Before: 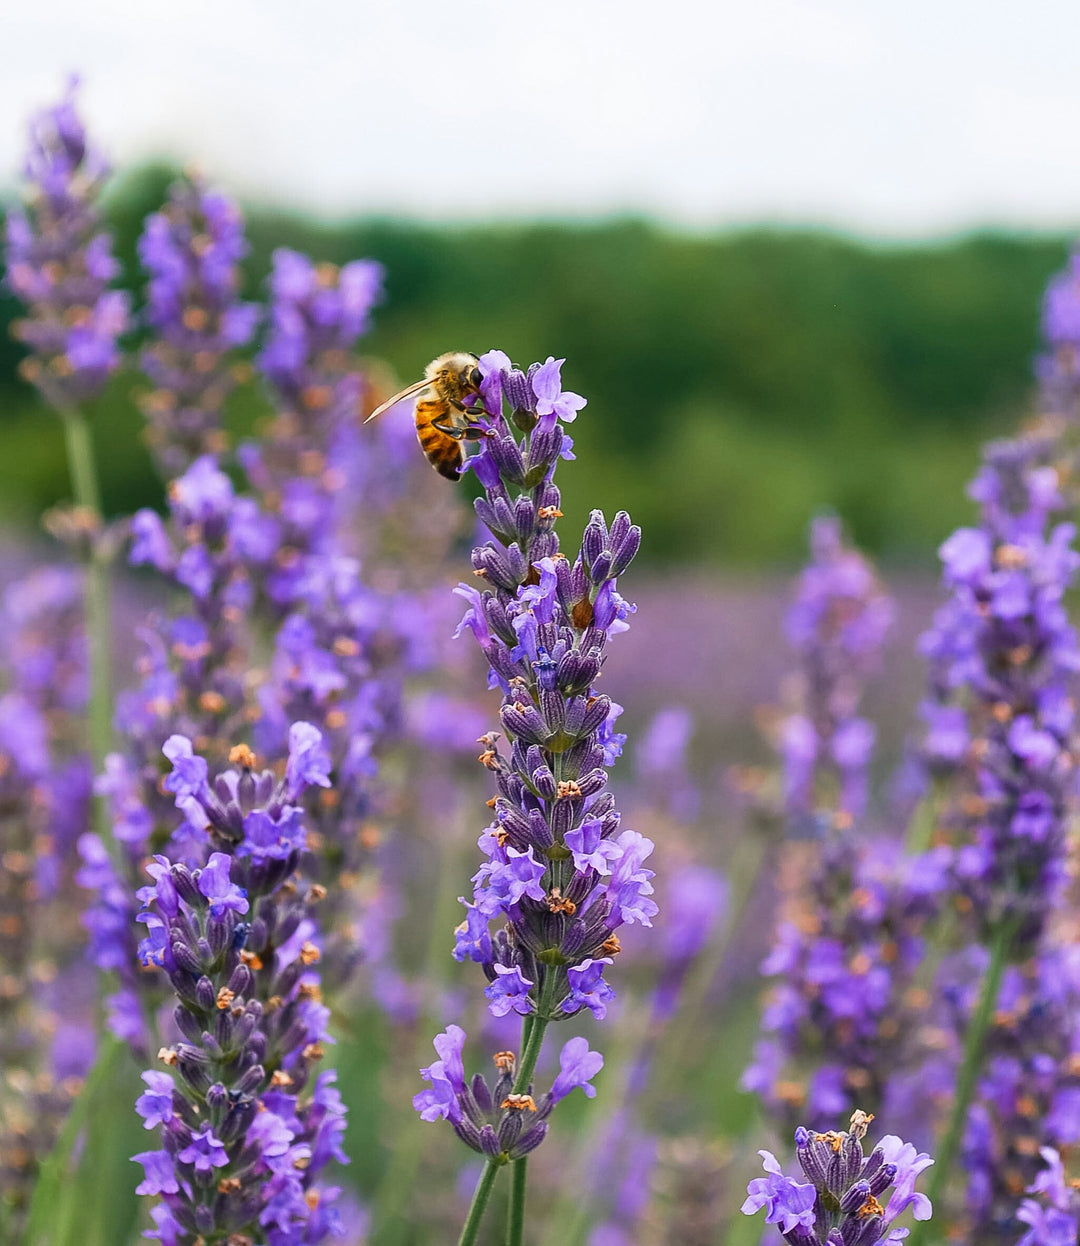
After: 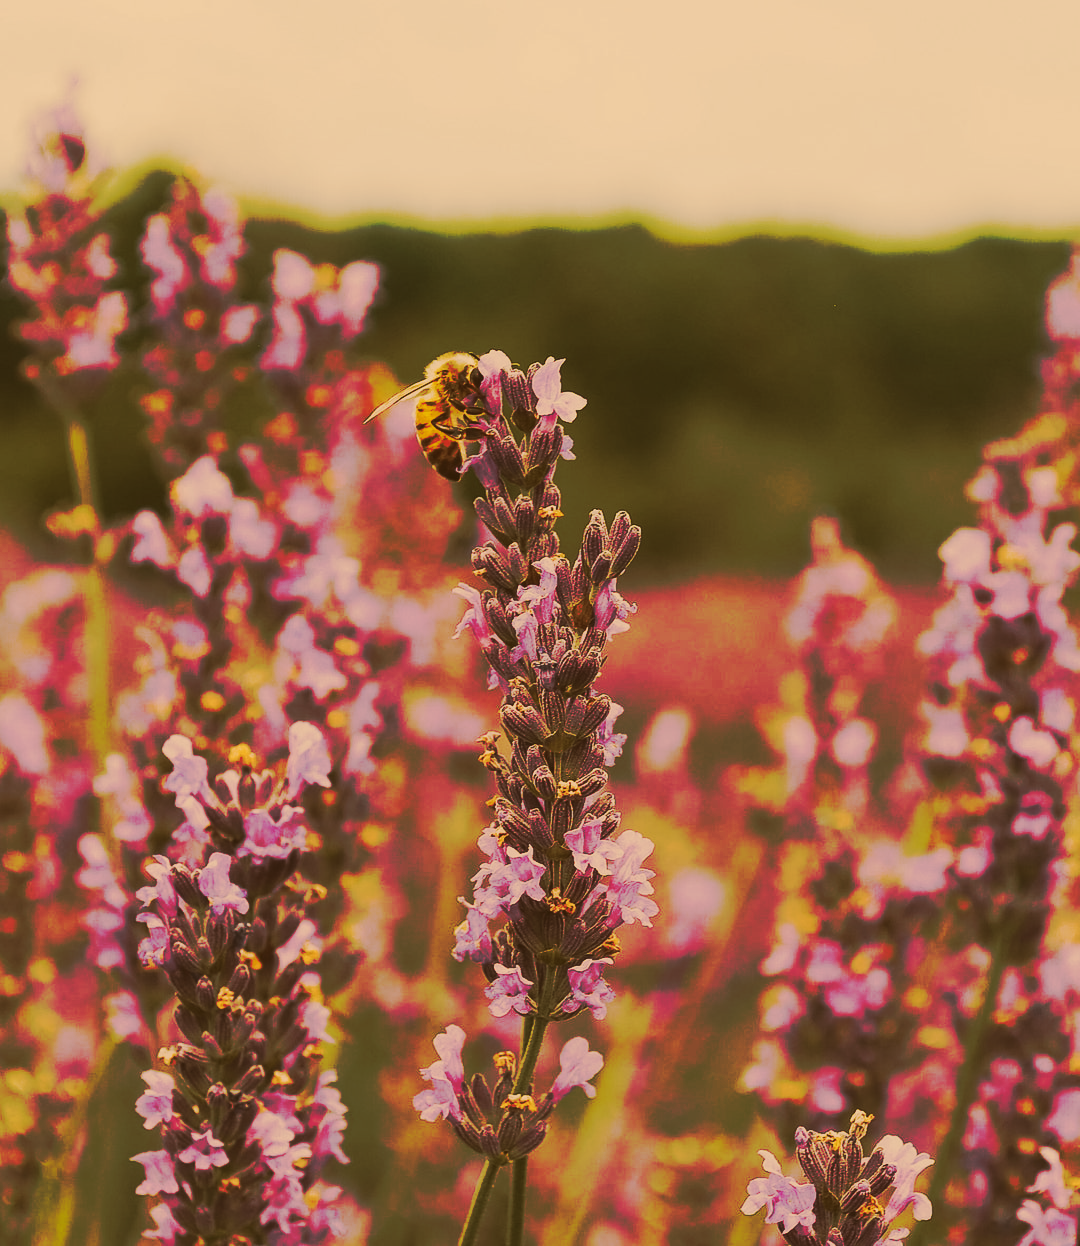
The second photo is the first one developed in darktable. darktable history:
tone curve: curves: ch0 [(0, 0) (0.003, 0.002) (0.011, 0.009) (0.025, 0.02) (0.044, 0.036) (0.069, 0.057) (0.1, 0.082) (0.136, 0.112) (0.177, 0.146) (0.224, 0.184) (0.277, 0.228) (0.335, 0.276) (0.399, 0.328) (0.468, 0.385) (0.543, 0.608) (0.623, 0.677) (0.709, 0.75) (0.801, 0.829) (0.898, 0.912) (1, 1)], preserve colors none
color look up table: target L [79.35, 78.76, 77.36, 73.45, 73.17, 70.63, 66.43, 65.39, 60.8, 50.4, 46, 34.75, 27.65, 200, 78.65, 74.11, 67.27, 69.57, 62.61, 61.76, 60.93, 61.36, 49.21, 53.76, 56.78, 47.65, 26.45, 15.04, 80.61, 71.89, 69.11, 65.58, 58.55, 54.62, 59.47, 55.26, 47.78, 46.15, 29.06, 42.93, 27.73, 28.45, 25.03, 72.9, 72.74, 60.17, 62.15, 55.75, 32.77], target a [3.146, -2.085, -3.057, -31.75, -32.15, 3.448, -16.28, -20.38, 4.233, -18.55, 8.189, -8.39, 9.898, 0, 12.59, 8.413, 16.45, 29.28, 15.7, 26.08, 52.31, 44.9, 14.7, 25.78, 39.17, 38.52, 22.77, 12.94, 12.25, 23, 33.29, 45.42, 56.38, 17.76, 30.74, 14.98, 30.12, 45.61, 10.35, 12.93, 21.64, 8.858, 21.7, -24, 4.275, -25.51, -9.29, -13.15, -2.928], target b [47.45, 31.3, 64.74, 22.04, 37.66, 55.01, 41.17, 51.98, 36.53, 42.31, 45.02, 30.4, 32.21, 0, 42.55, 65.69, 32.35, 45.9, 47.83, 51.7, 28.69, 42.66, 29.58, 39.23, 34.17, 40.48, 30.65, 19.54, 29.15, 18.32, 26.91, 10.5, -2.033, 11.92, -0.245, 1.127, 16.69, 15, 24.63, -6.178, 22.41, 6.82, 16.26, 17.77, 21.1, 21.77, 5.527, 12.05, 17.51], num patches 49
